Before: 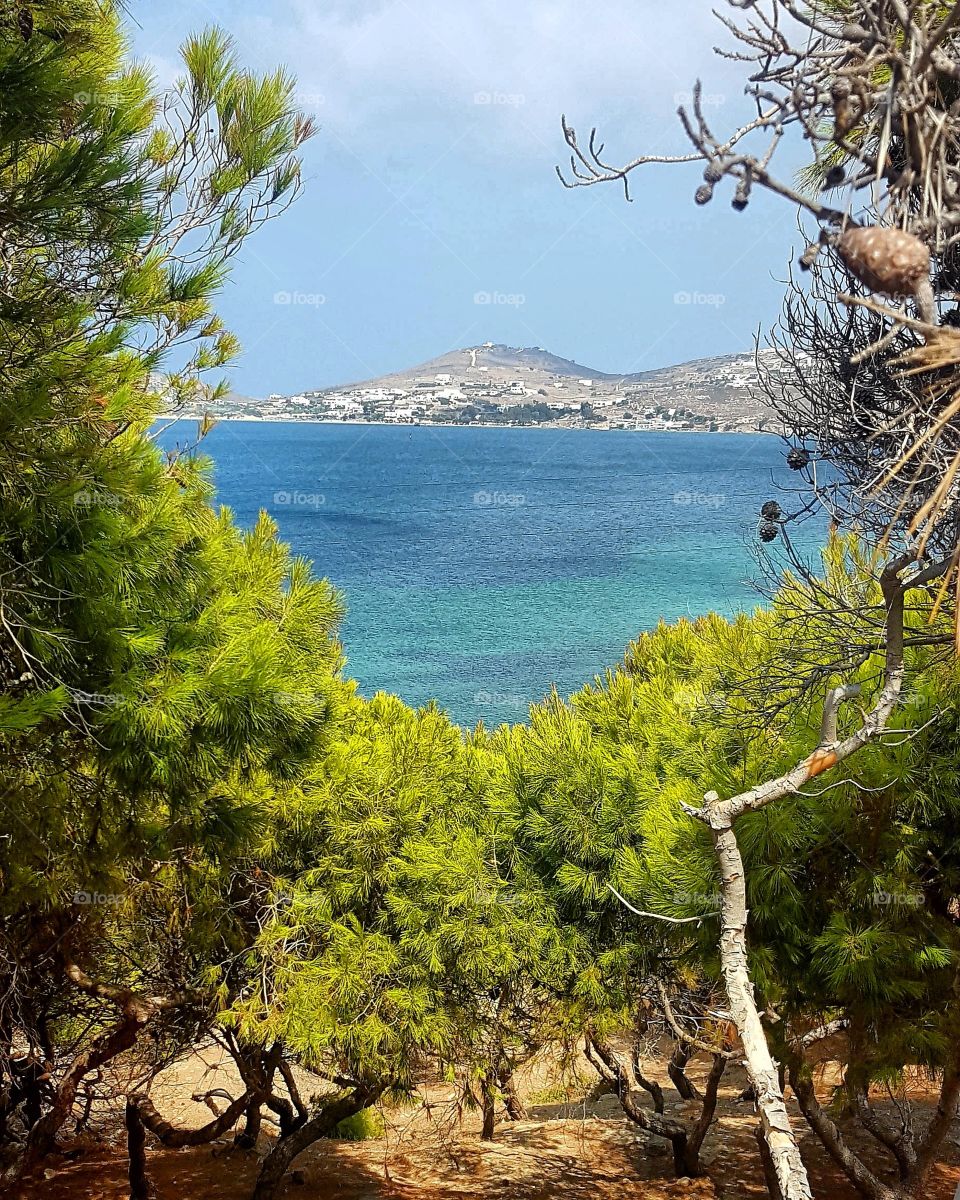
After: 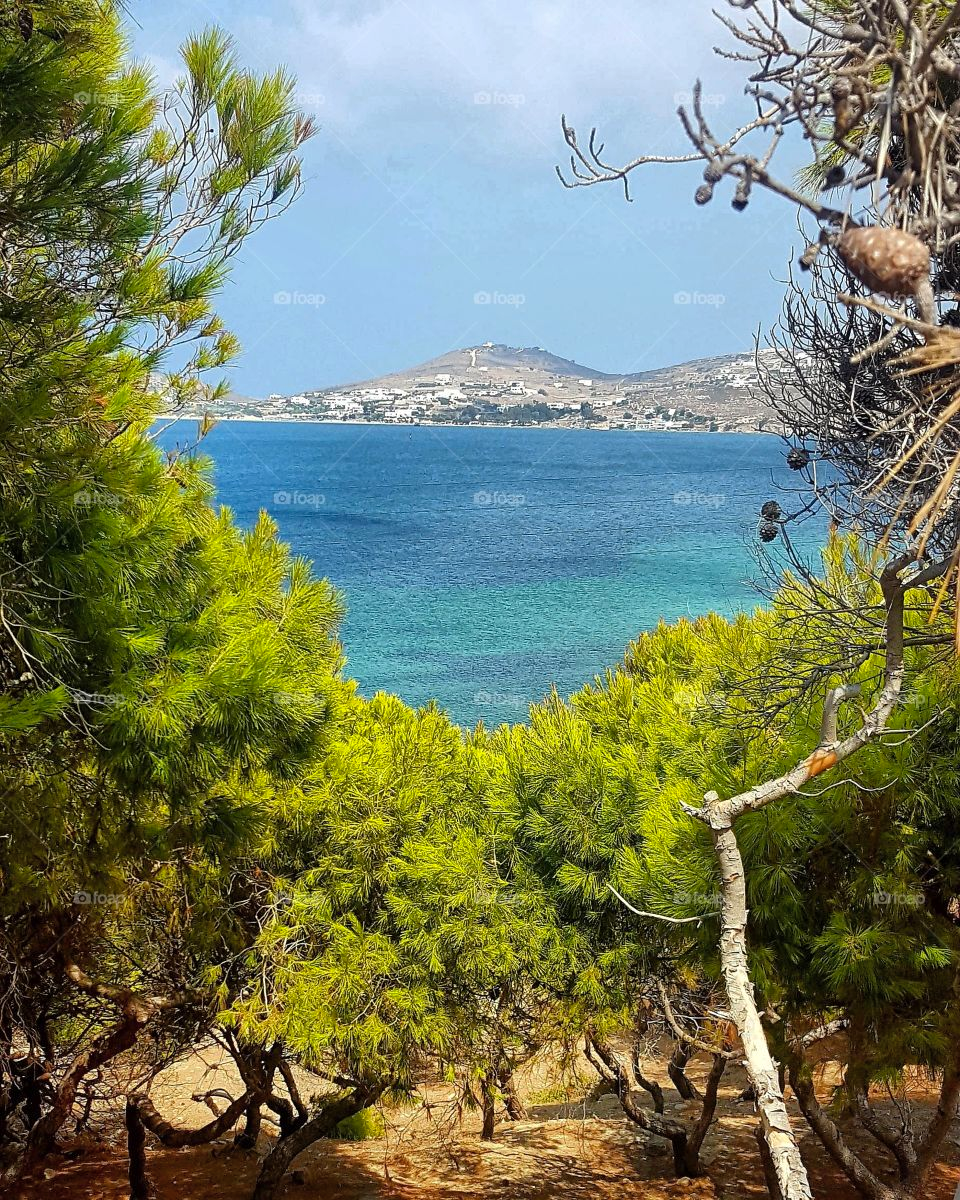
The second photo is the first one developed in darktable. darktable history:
color balance rgb: perceptual saturation grading › global saturation 0.259%, global vibrance 20%
shadows and highlights: shadows 25.51, highlights -26.48
color correction: highlights a* -0.069, highlights b* 0.113
tone equalizer: on, module defaults
